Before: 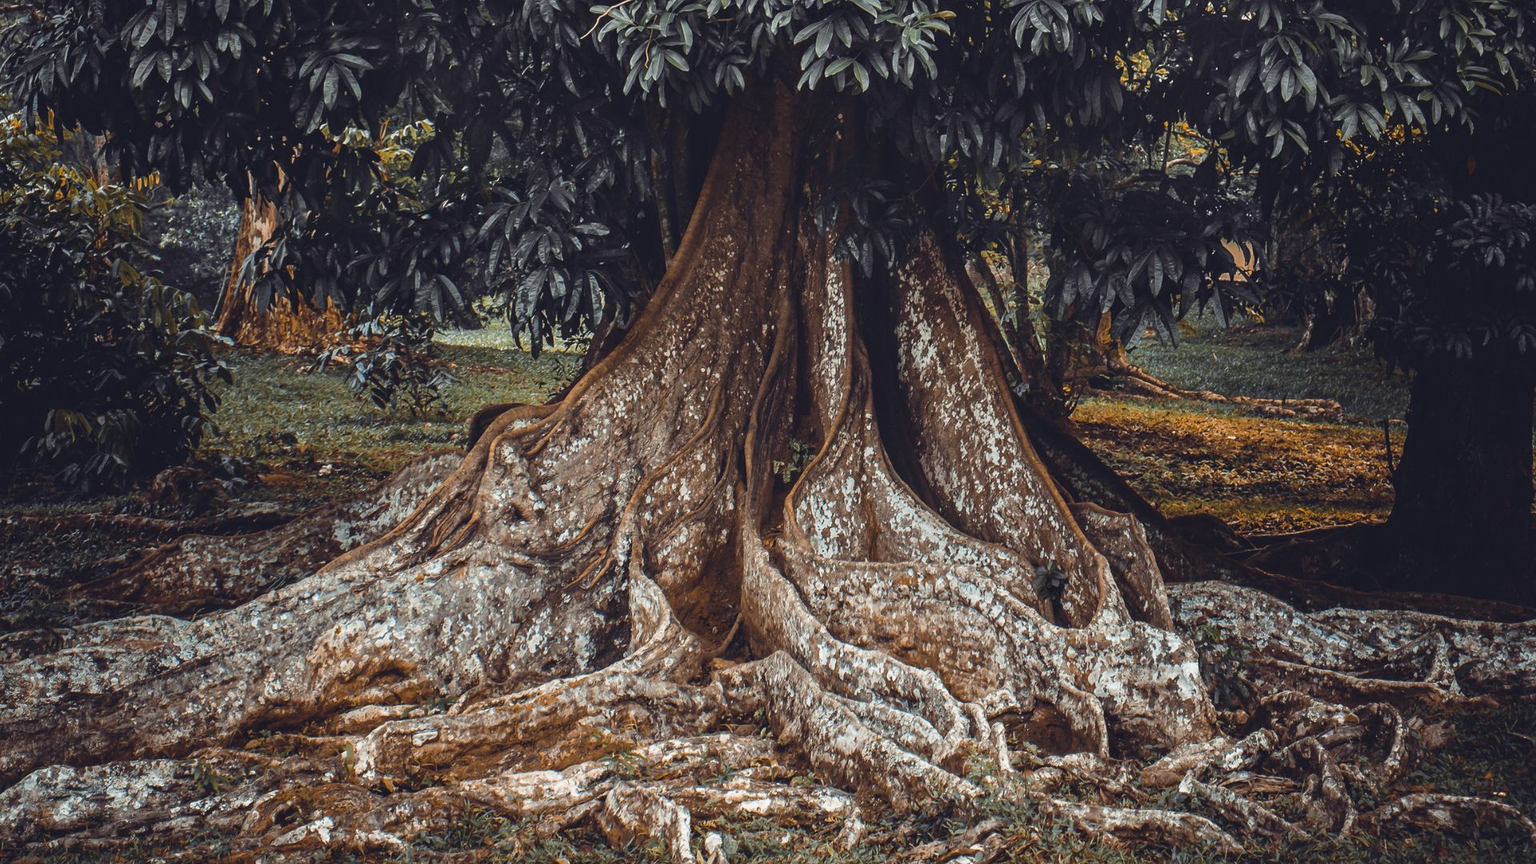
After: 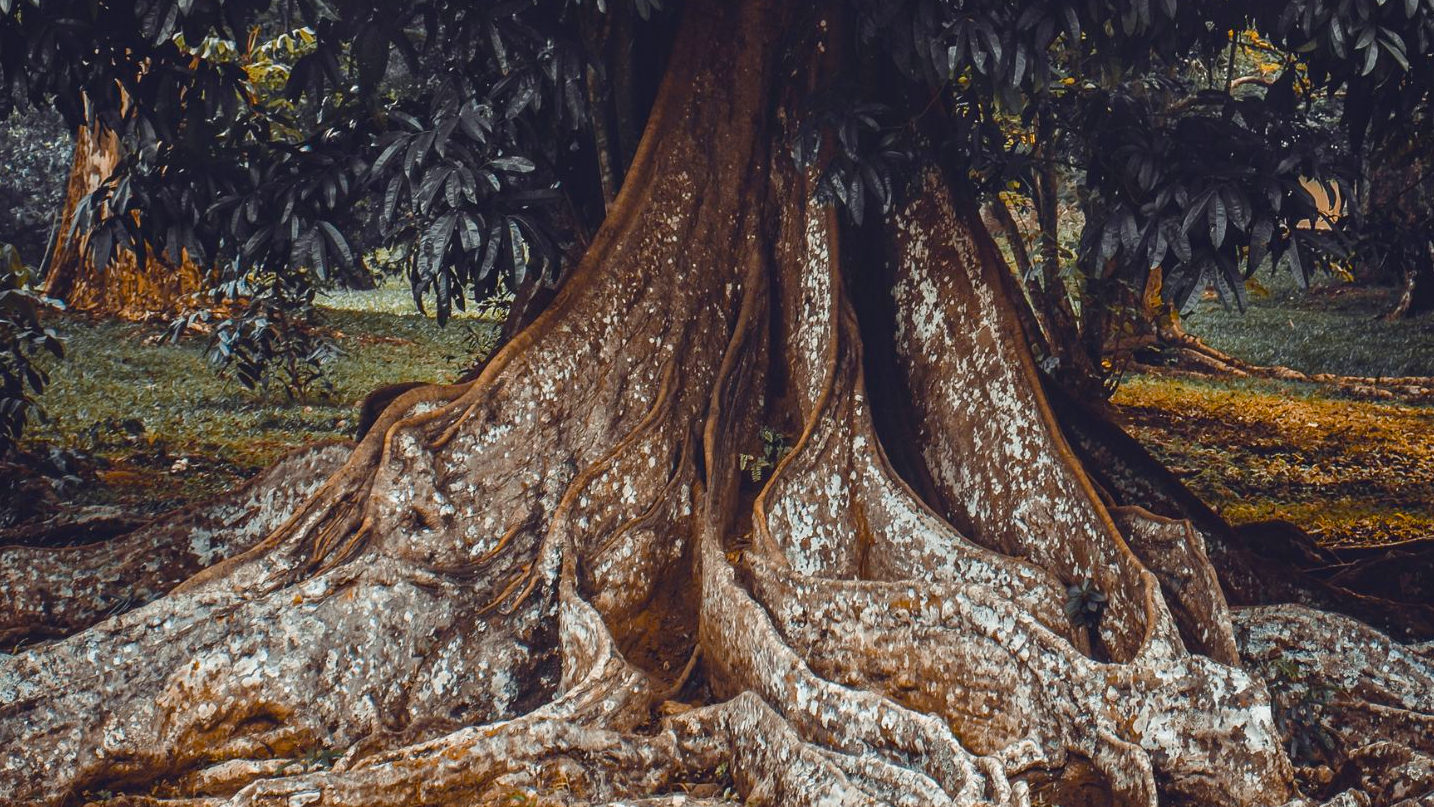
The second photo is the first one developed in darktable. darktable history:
crop and rotate: left 11.831%, top 11.346%, right 13.429%, bottom 13.899%
color balance rgb: perceptual saturation grading › global saturation 20%, perceptual saturation grading › highlights -25%, perceptual saturation grading › shadows 25%
